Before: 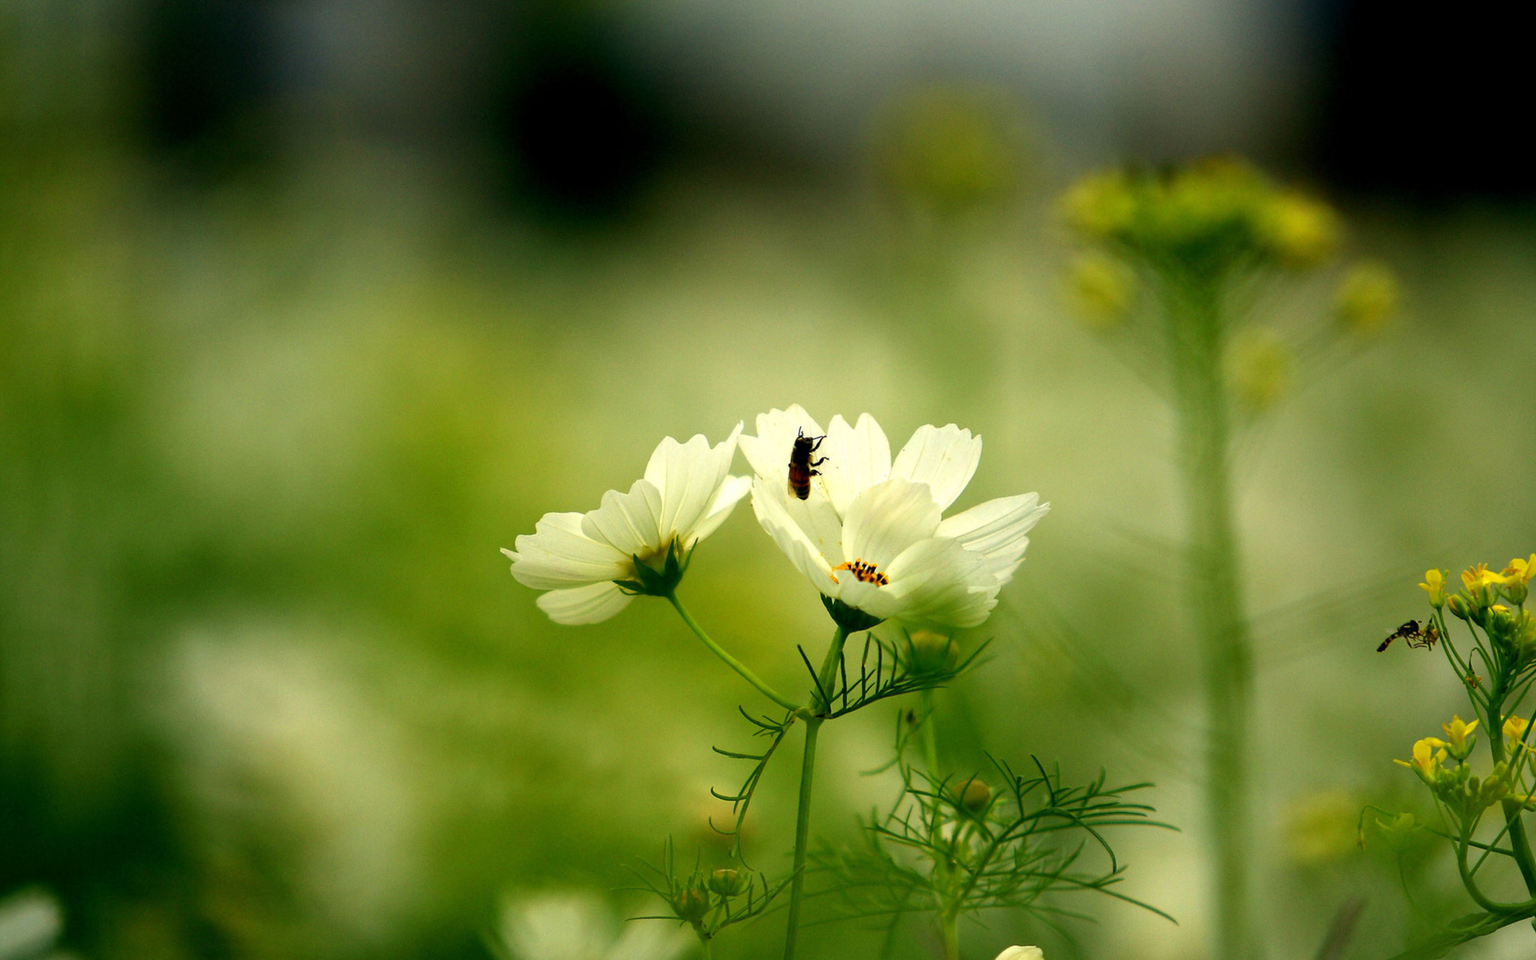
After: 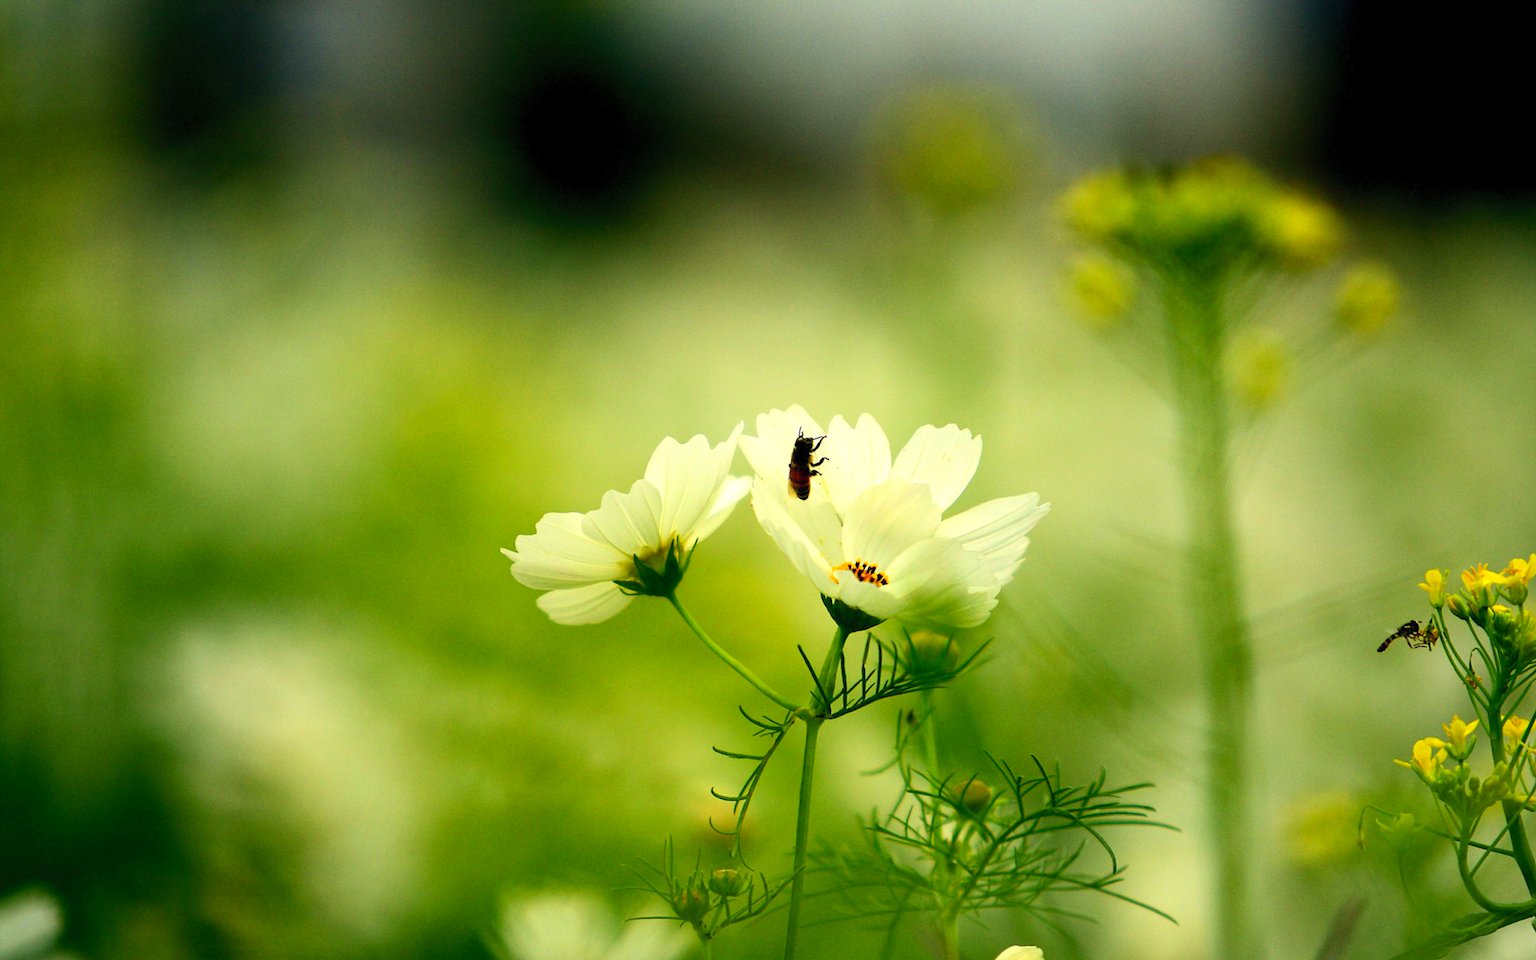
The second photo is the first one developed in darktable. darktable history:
contrast brightness saturation: contrast 0.199, brightness 0.166, saturation 0.228
